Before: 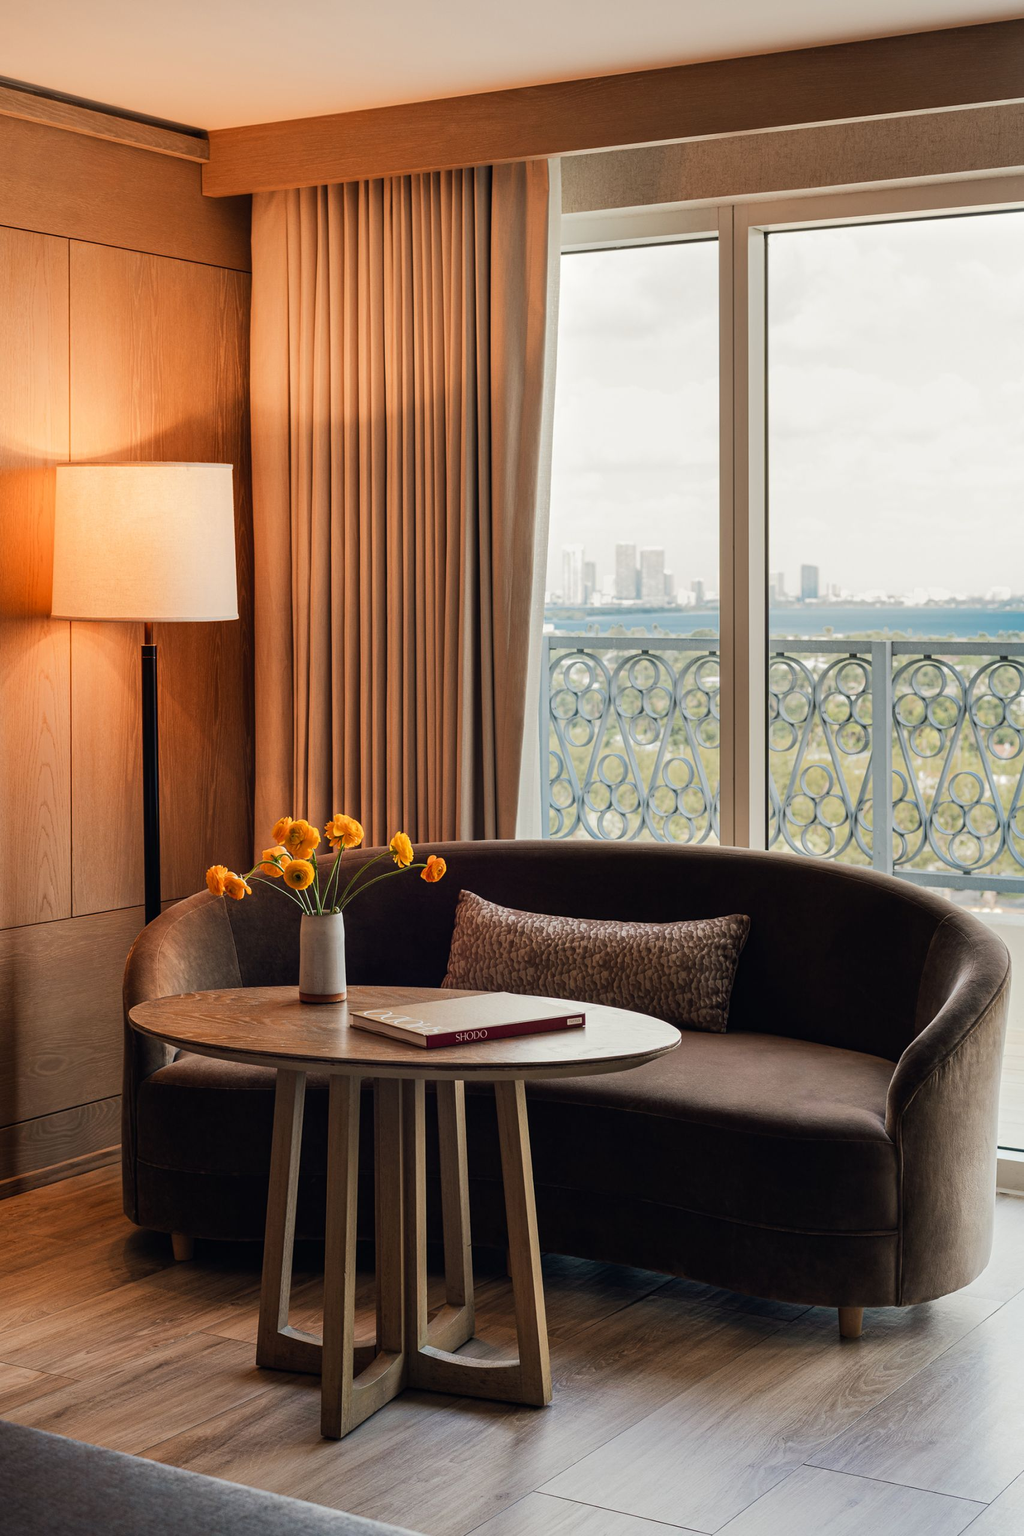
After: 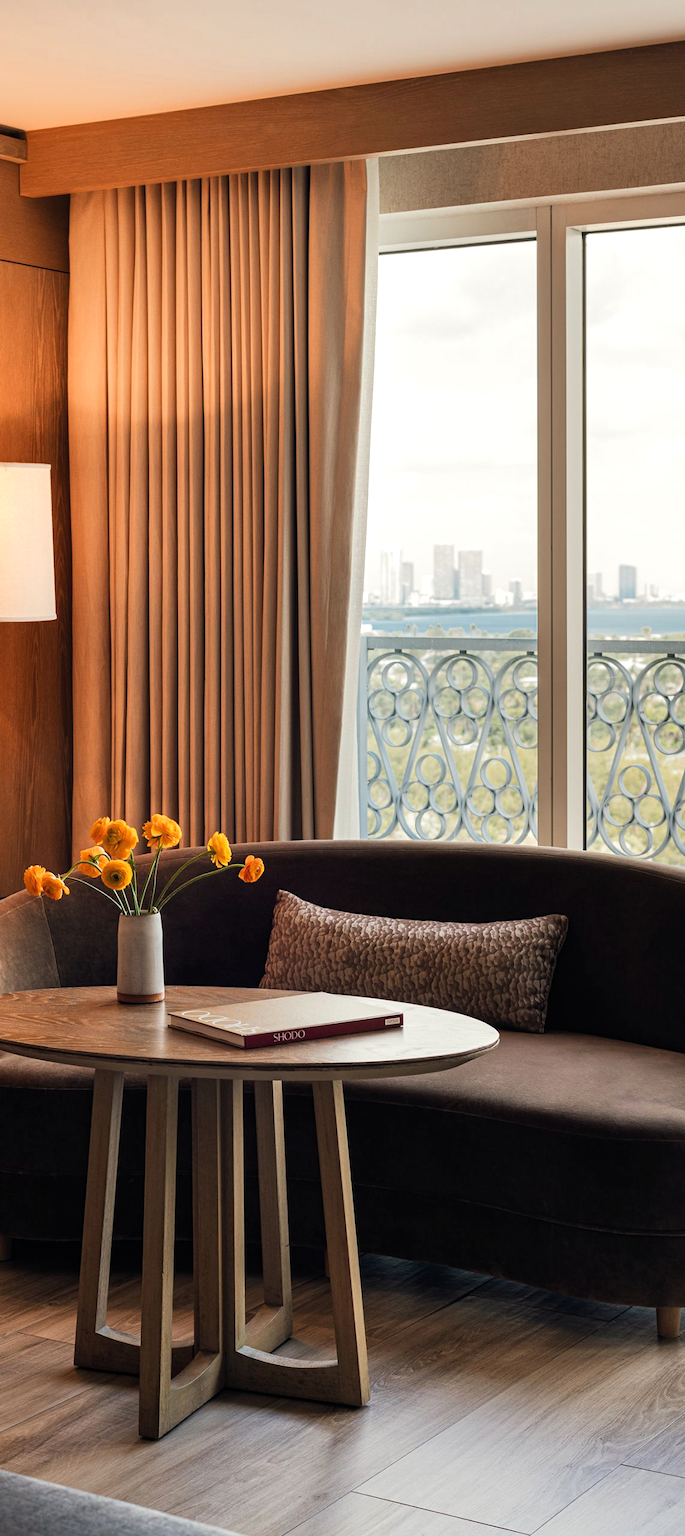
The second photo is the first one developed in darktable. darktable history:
levels: levels [0.016, 0.484, 0.953]
exposure: black level correction -0.001, exposure 0.08 EV, compensate highlight preservation false
crop and rotate: left 17.819%, right 15.231%
